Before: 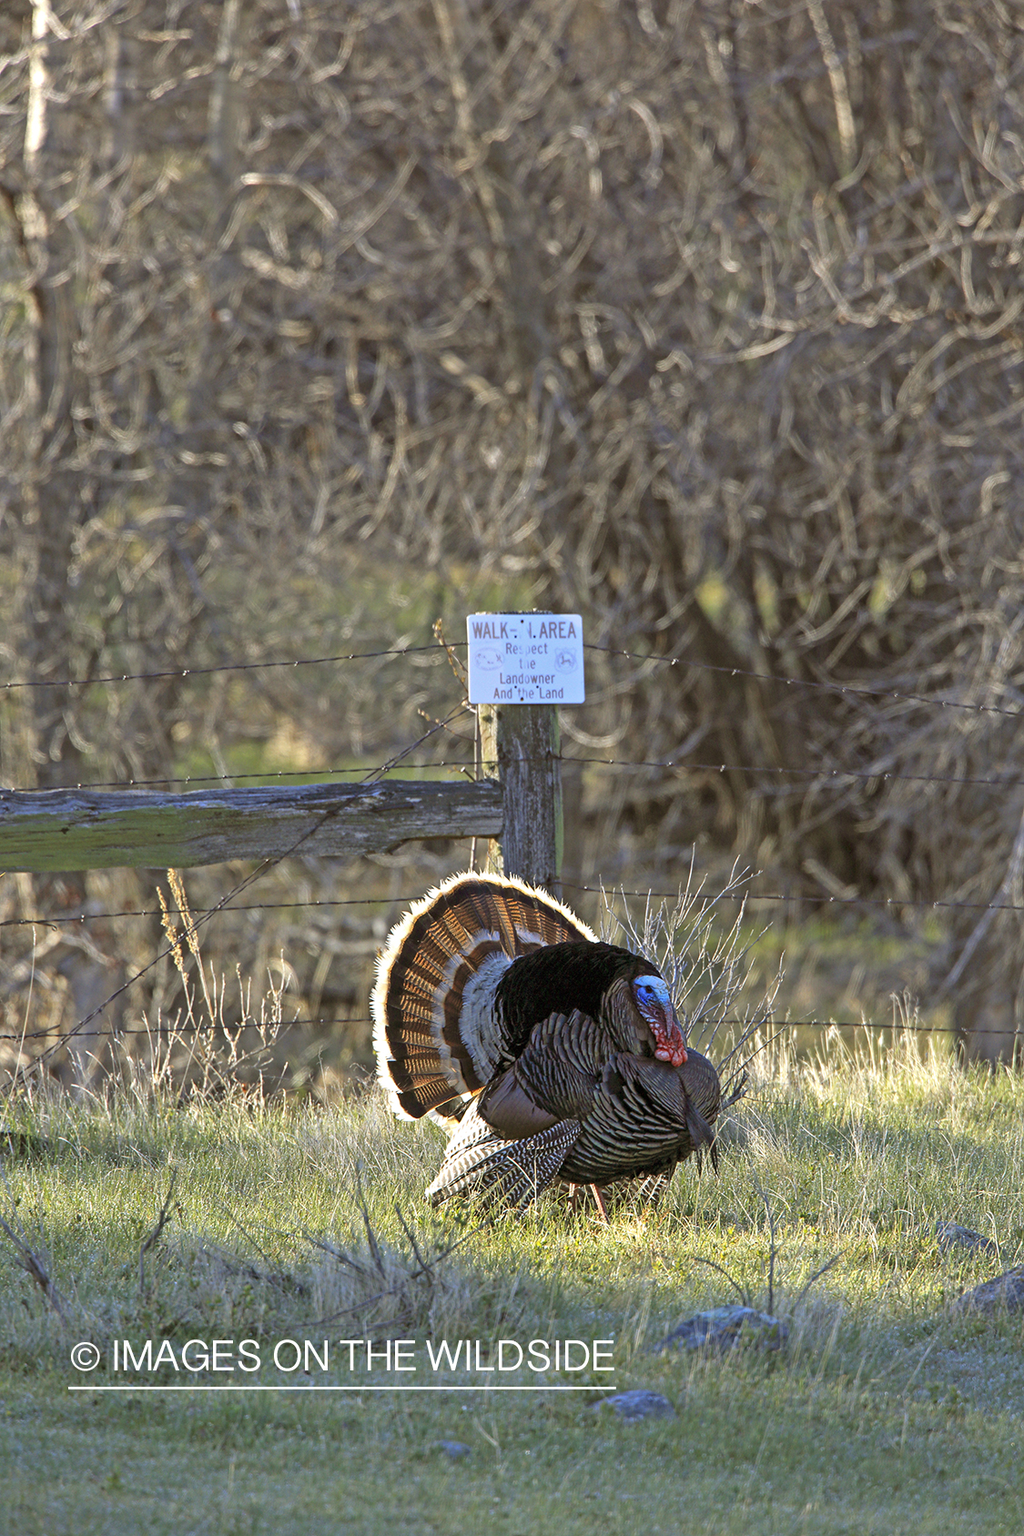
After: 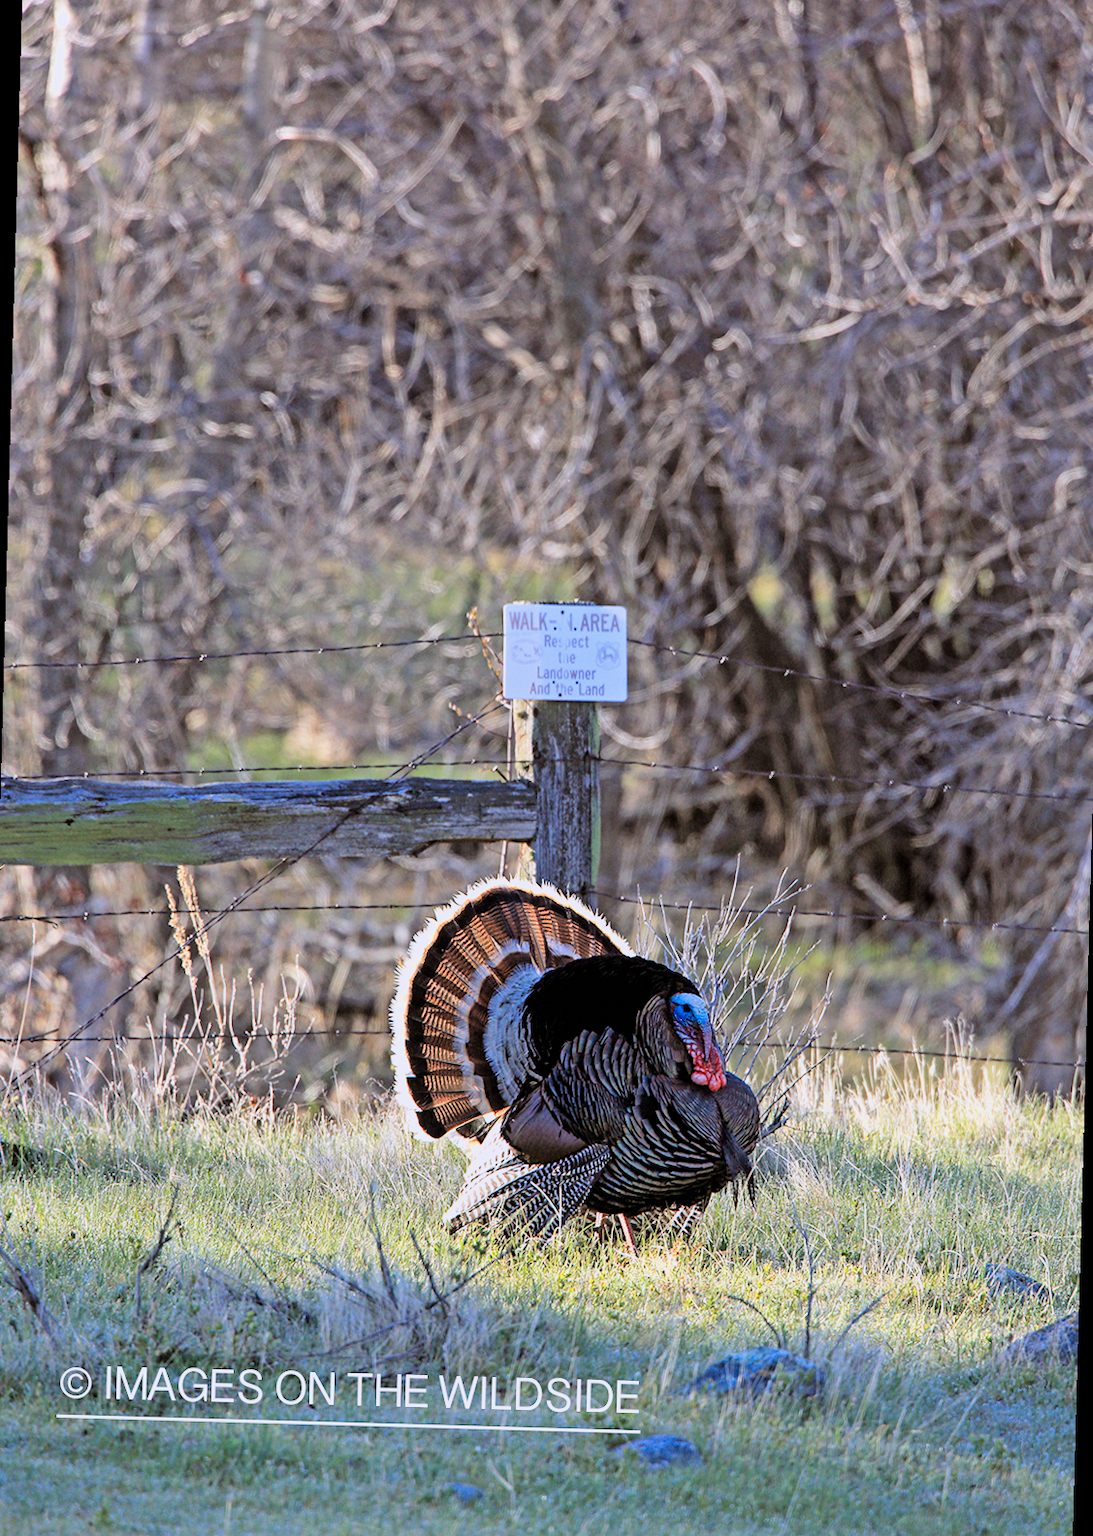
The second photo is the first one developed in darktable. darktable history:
rotate and perspective: rotation 1.57°, crop left 0.018, crop right 0.982, crop top 0.039, crop bottom 0.961
white balance: emerald 1
exposure: black level correction -0.002, exposure 0.54 EV, compensate highlight preservation false
color calibration: output R [0.999, 0.026, -0.11, 0], output G [-0.019, 1.037, -0.099, 0], output B [0.022, -0.023, 0.902, 0], illuminant custom, x 0.367, y 0.392, temperature 4437.75 K, clip negative RGB from gamut false
filmic rgb: black relative exposure -5 EV, hardness 2.88, contrast 1.3, highlights saturation mix -30%
